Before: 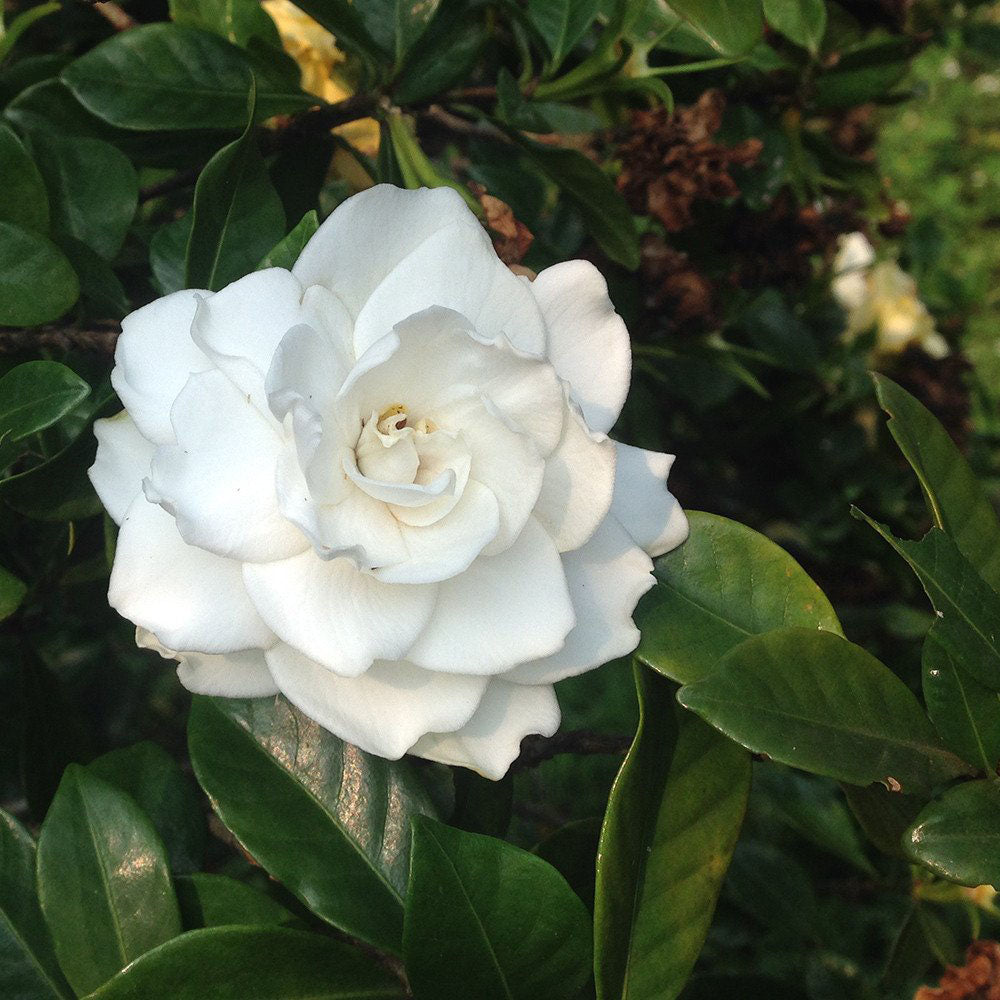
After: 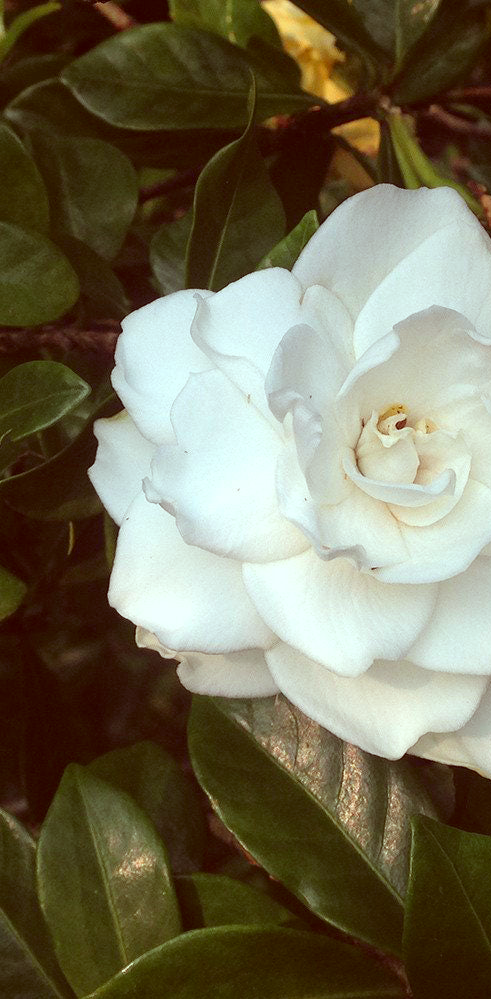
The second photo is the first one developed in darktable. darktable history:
fill light: on, module defaults
crop and rotate: left 0%, top 0%, right 50.845%
color correction: highlights a* -7.23, highlights b* -0.161, shadows a* 20.08, shadows b* 11.73
